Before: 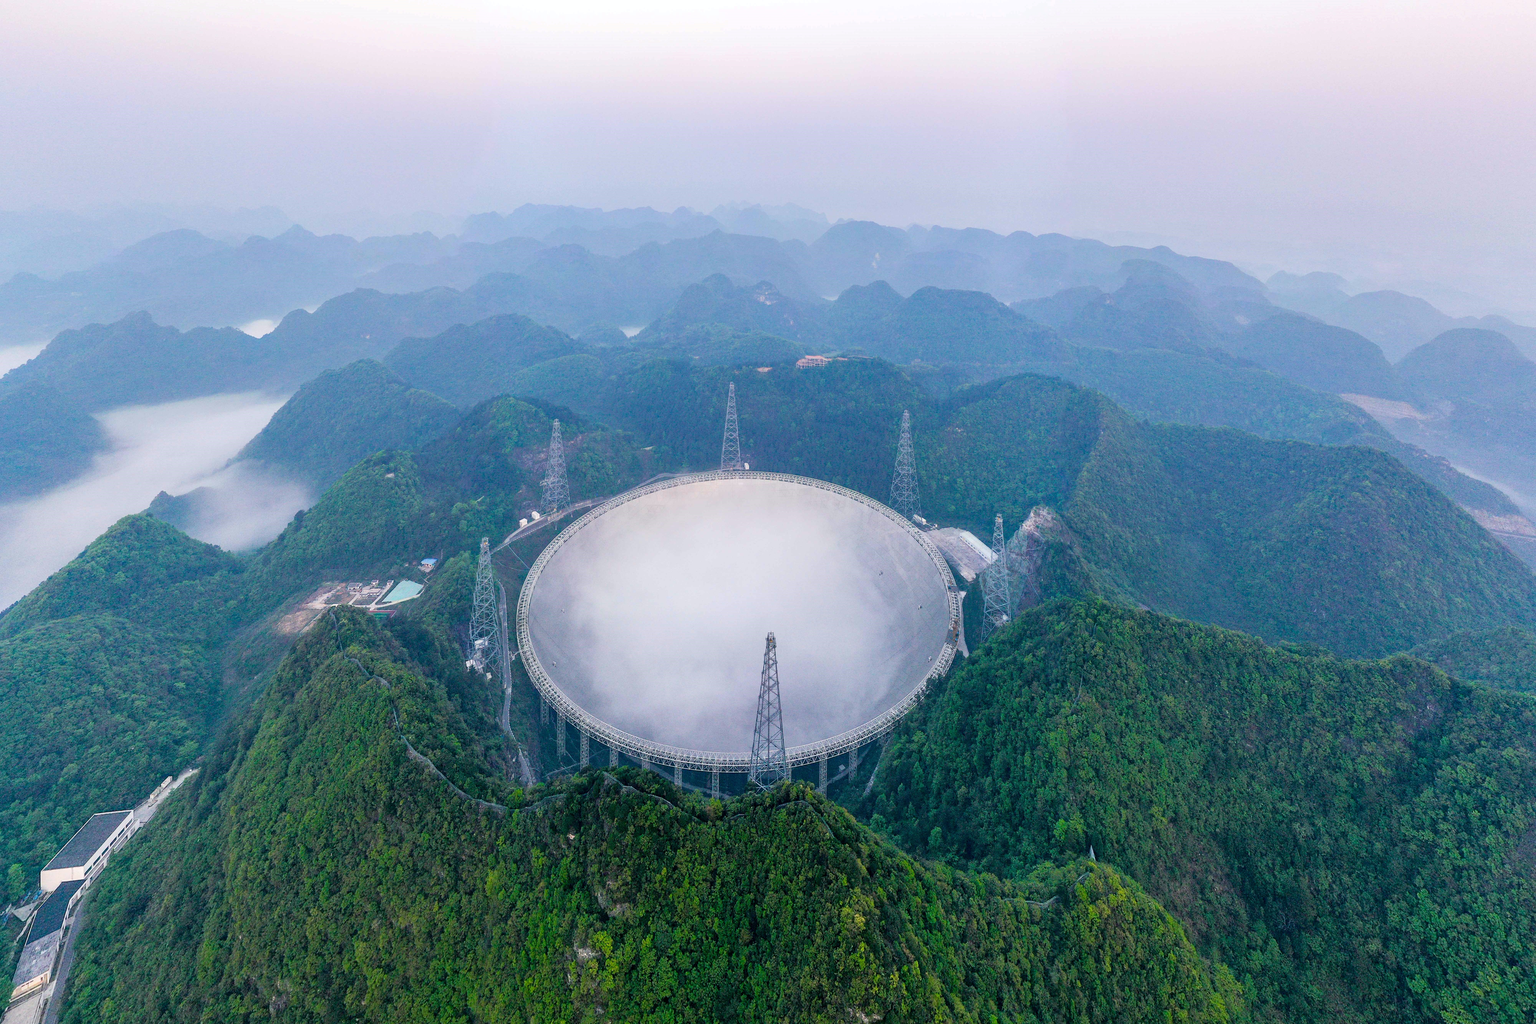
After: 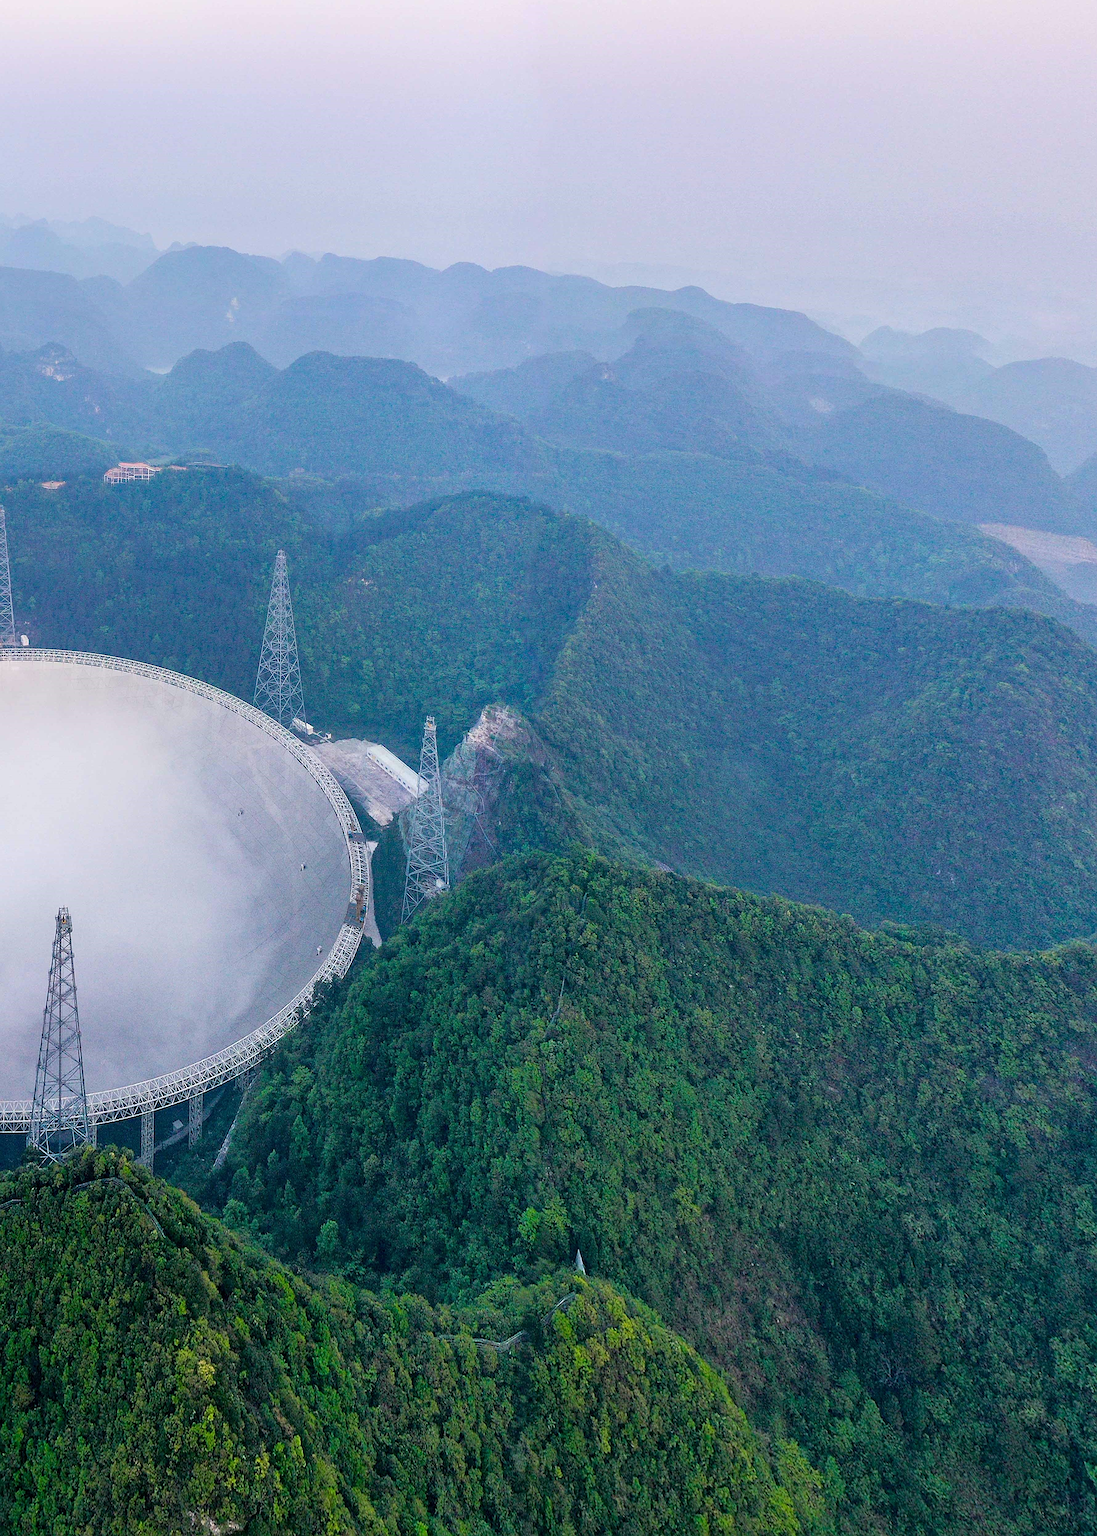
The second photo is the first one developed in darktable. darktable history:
sharpen: on, module defaults
crop: left 47.628%, top 6.643%, right 7.874%
